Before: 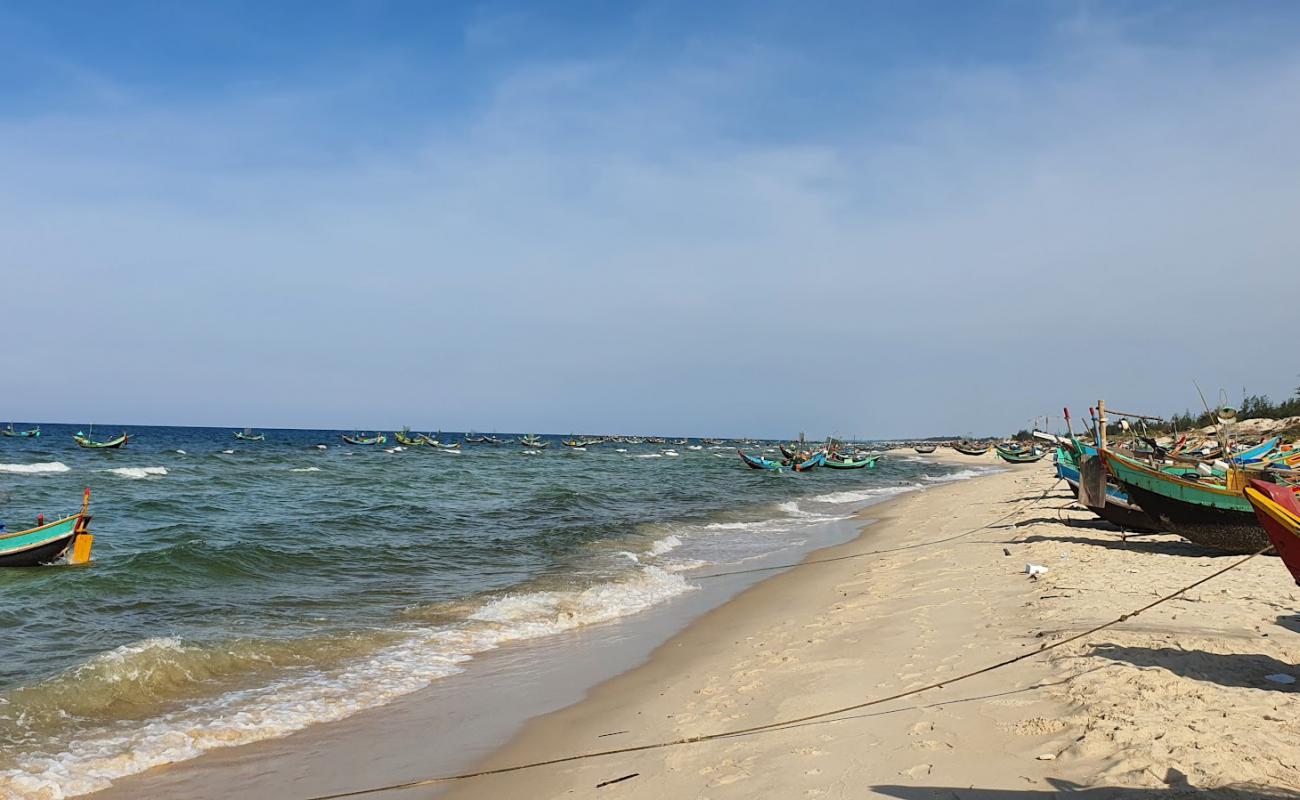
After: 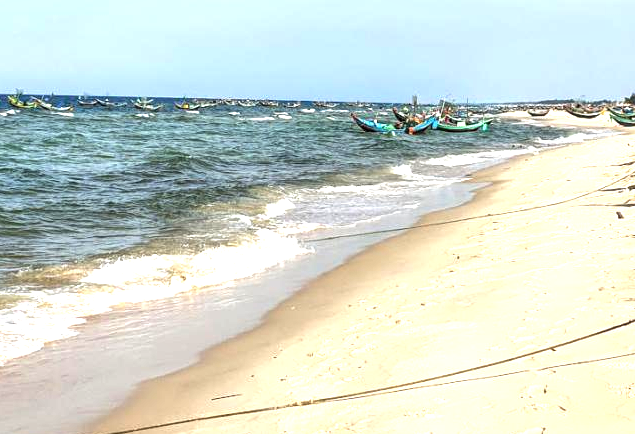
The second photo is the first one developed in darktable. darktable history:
local contrast: on, module defaults
exposure: black level correction 0, exposure 1.2 EV, compensate highlight preservation false
crop: left 29.774%, top 42.237%, right 21.305%, bottom 3.484%
base curve: curves: ch0 [(0, 0) (0.303, 0.277) (1, 1)], preserve colors none
